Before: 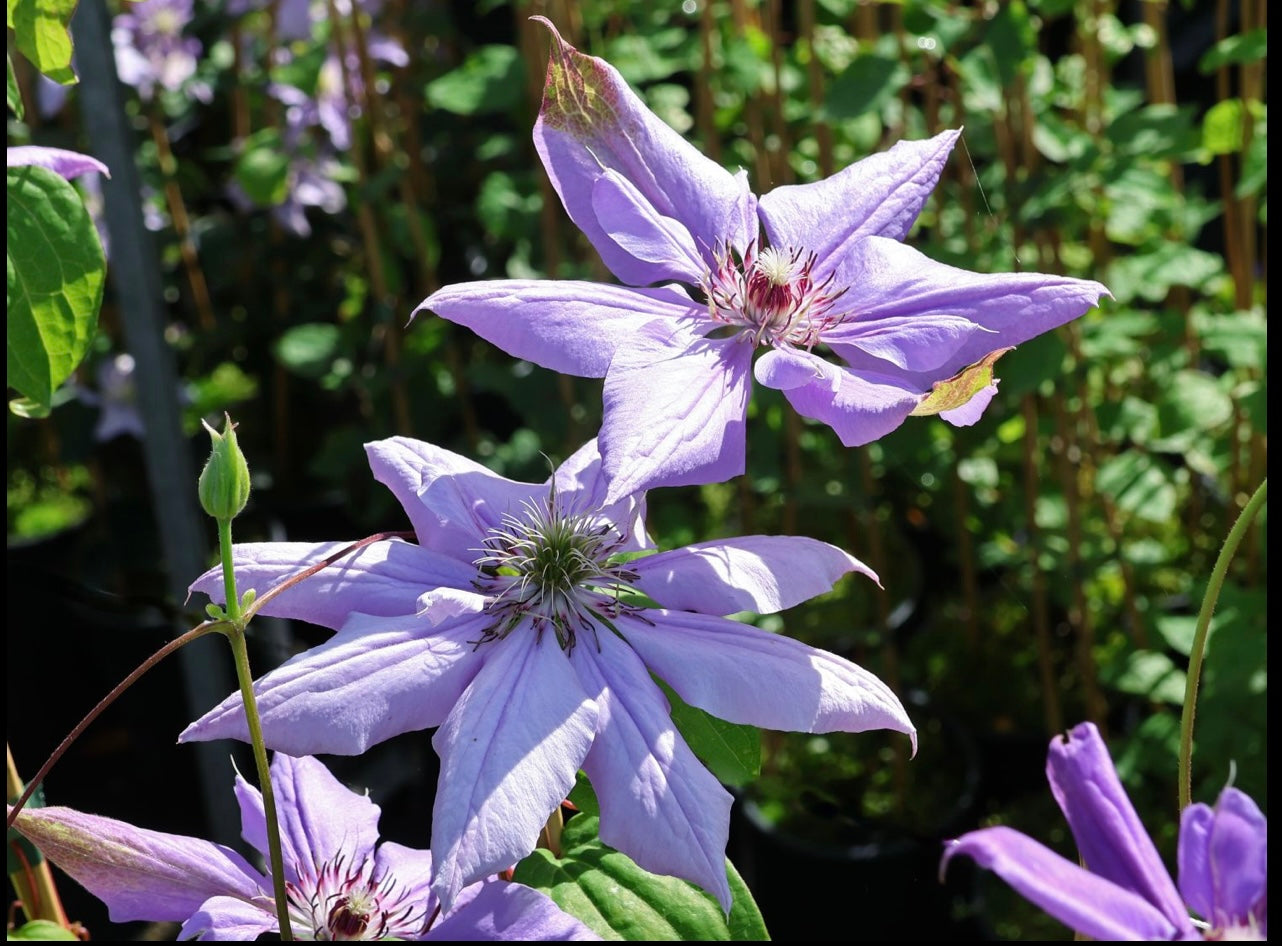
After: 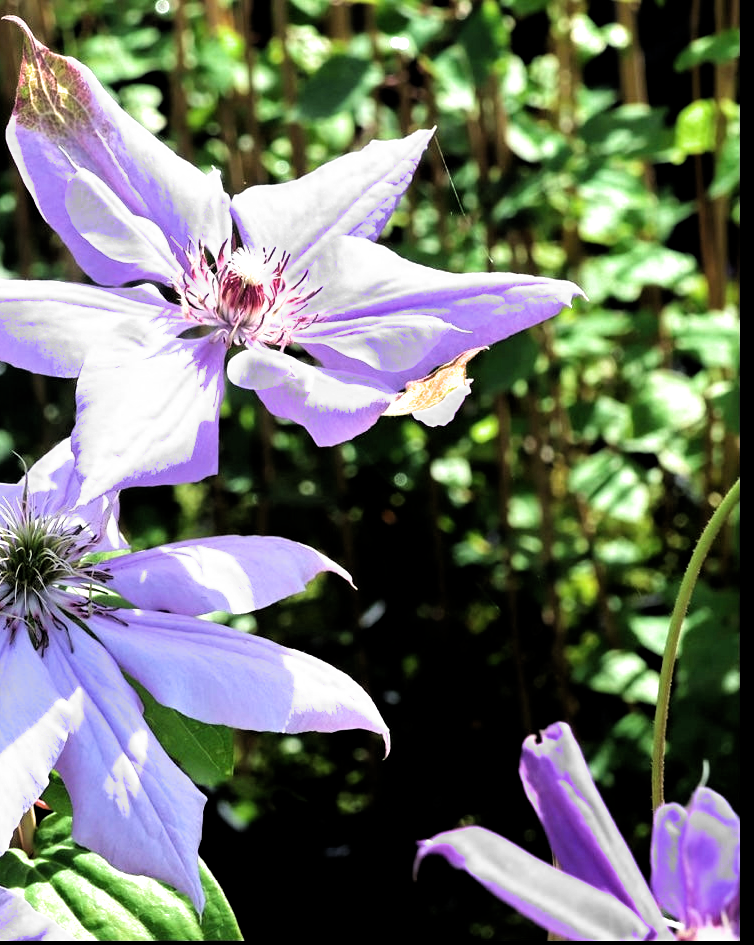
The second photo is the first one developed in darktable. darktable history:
exposure: black level correction 0, exposure 0.702 EV, compensate highlight preservation false
color zones: curves: ch1 [(0, 0.469) (0.001, 0.469) (0.12, 0.446) (0.248, 0.469) (0.5, 0.5) (0.748, 0.5) (0.999, 0.469) (1, 0.469)]
filmic rgb: black relative exposure -5.58 EV, white relative exposure 2.48 EV, target black luminance 0%, hardness 4.5, latitude 67.05%, contrast 1.446, shadows ↔ highlights balance -3.73%, add noise in highlights 0, color science v3 (2019), use custom middle-gray values true, contrast in highlights soft
crop: left 41.154%
